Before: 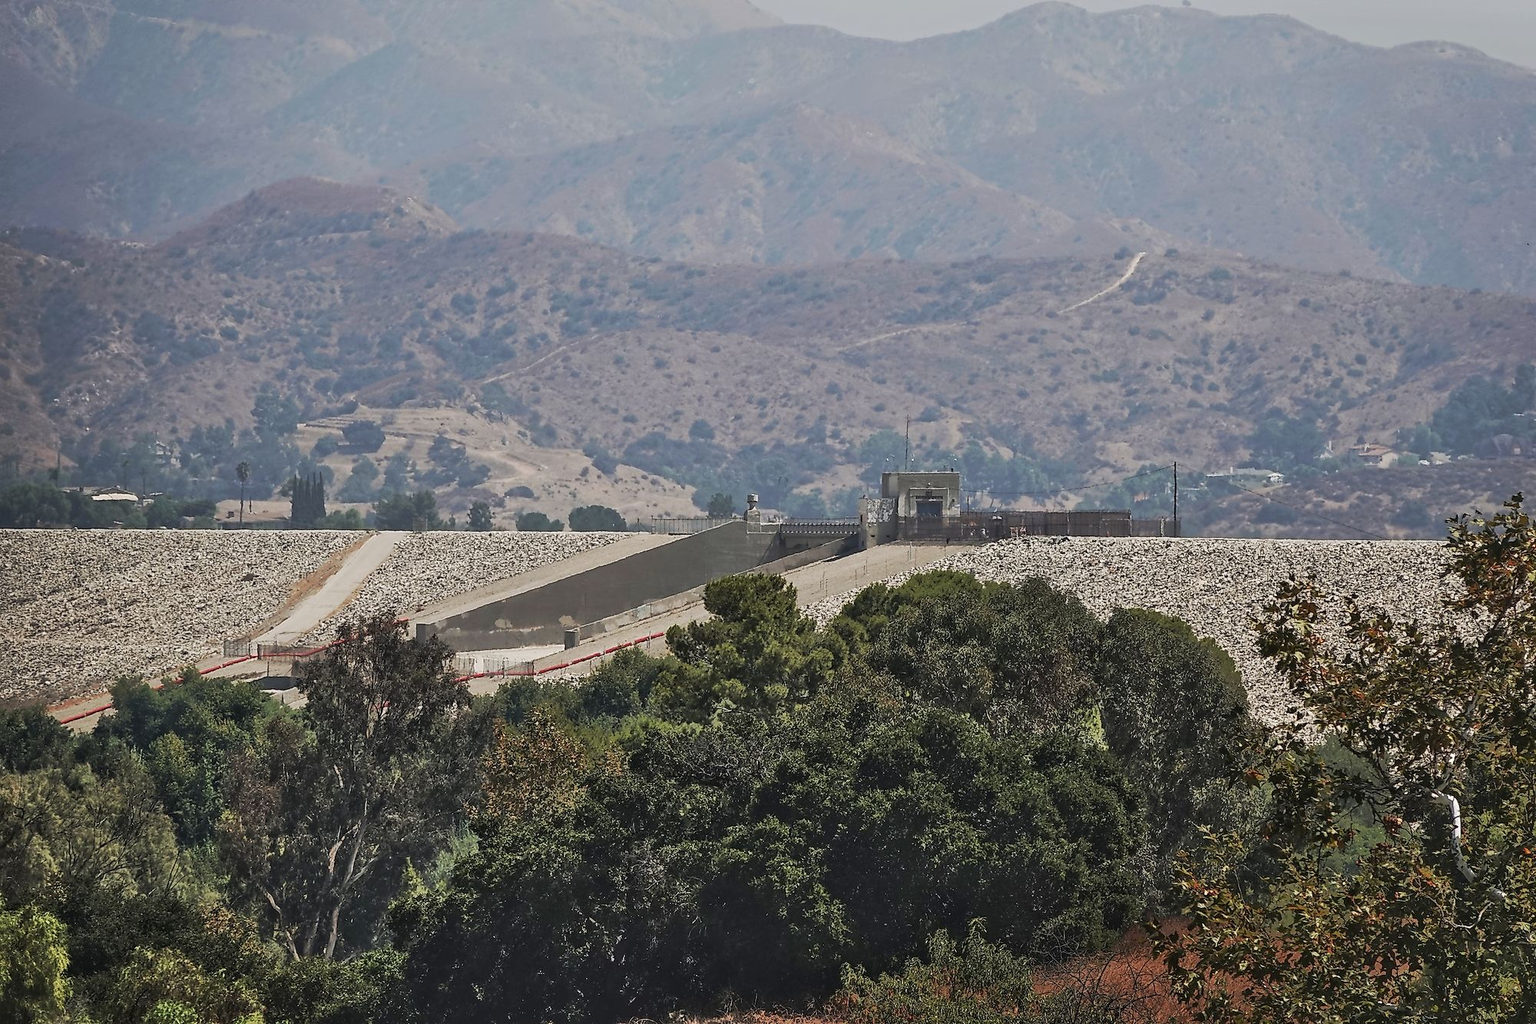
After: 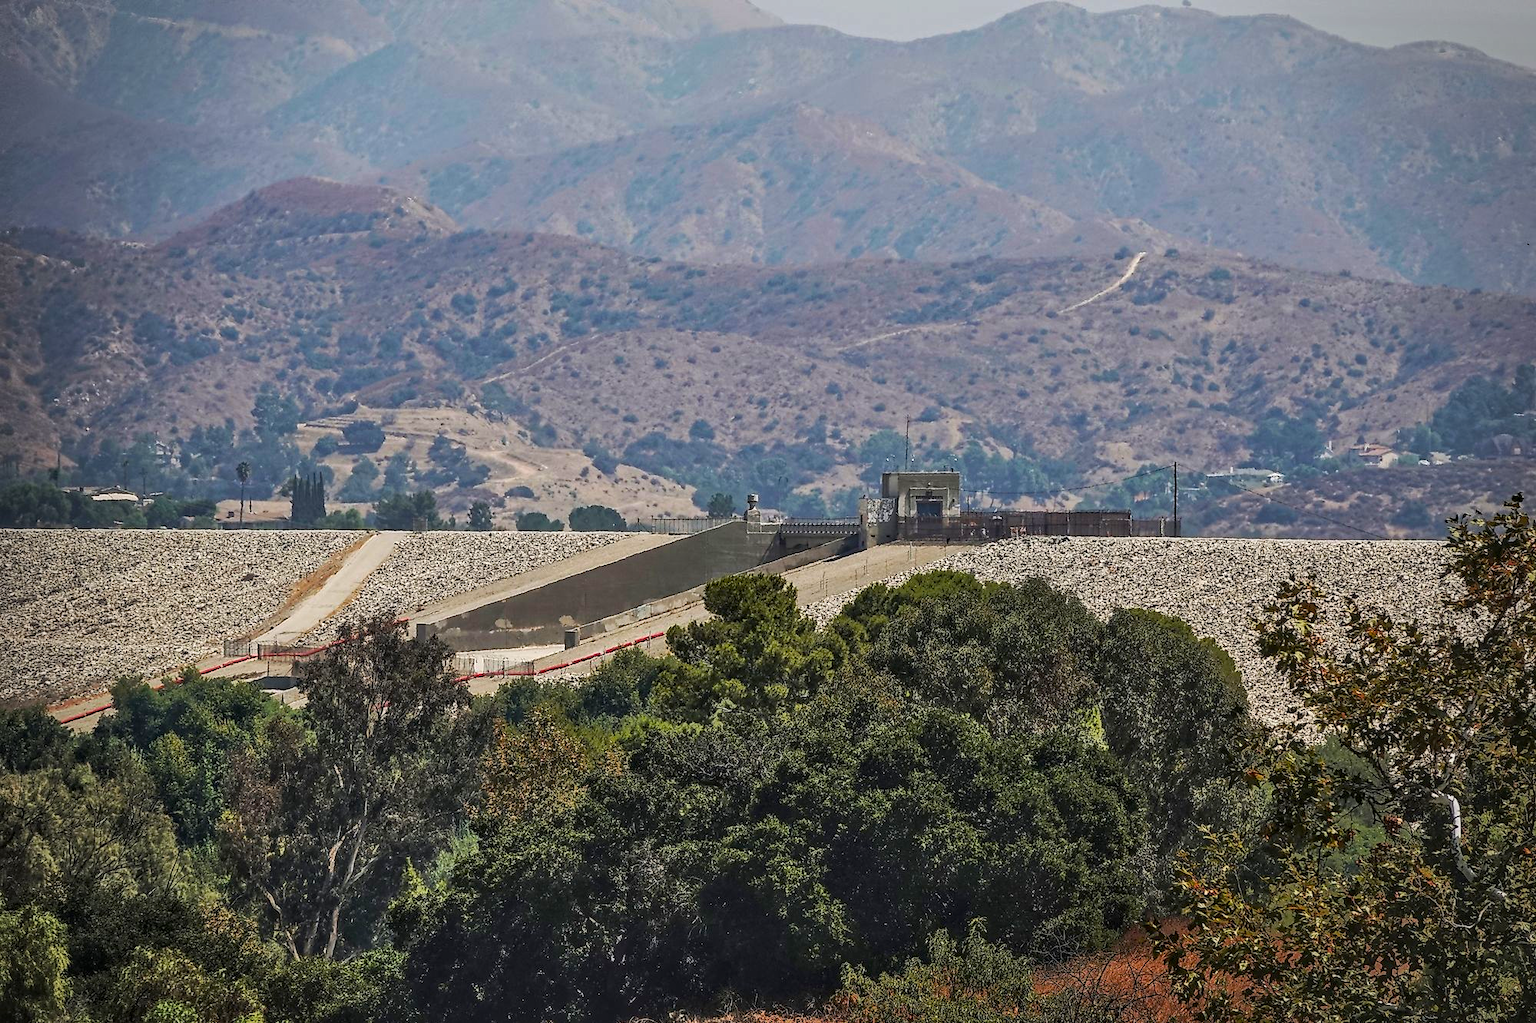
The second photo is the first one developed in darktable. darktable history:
color balance rgb: perceptual saturation grading › global saturation 30.128%, global vibrance 20%
local contrast: detail 130%
vignetting: fall-off radius 61.24%
haze removal: compatibility mode true, adaptive false
